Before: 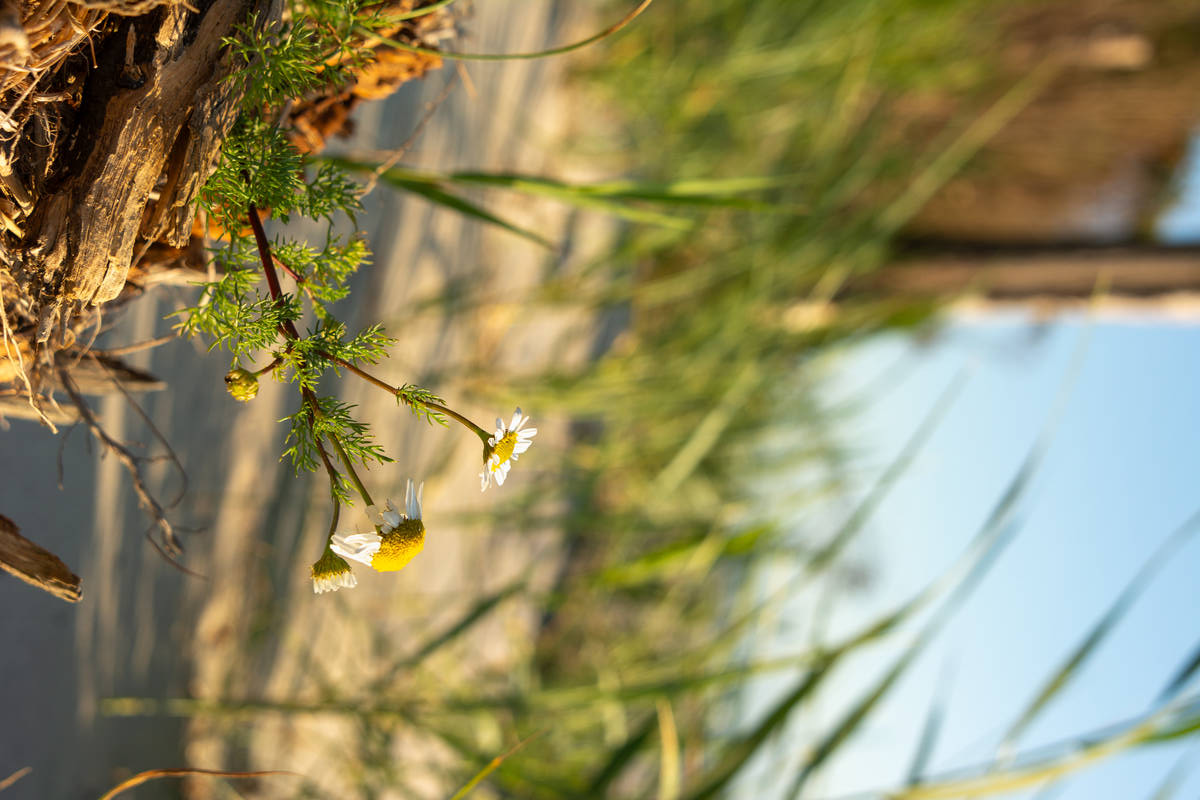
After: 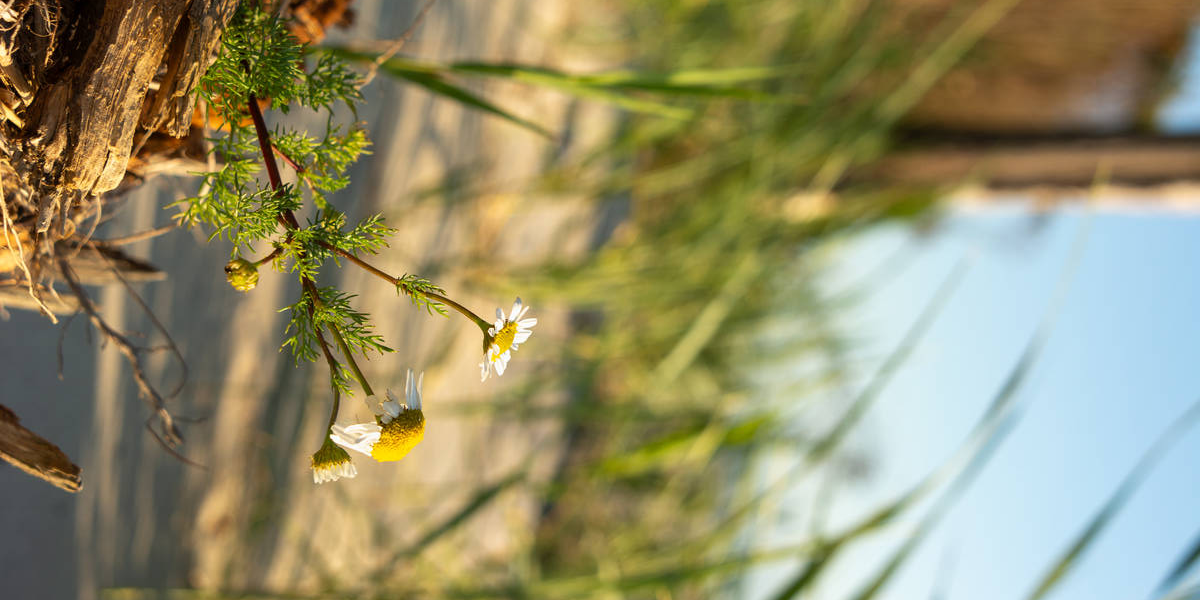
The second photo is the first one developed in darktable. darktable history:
crop: top 13.819%, bottom 11.169%
